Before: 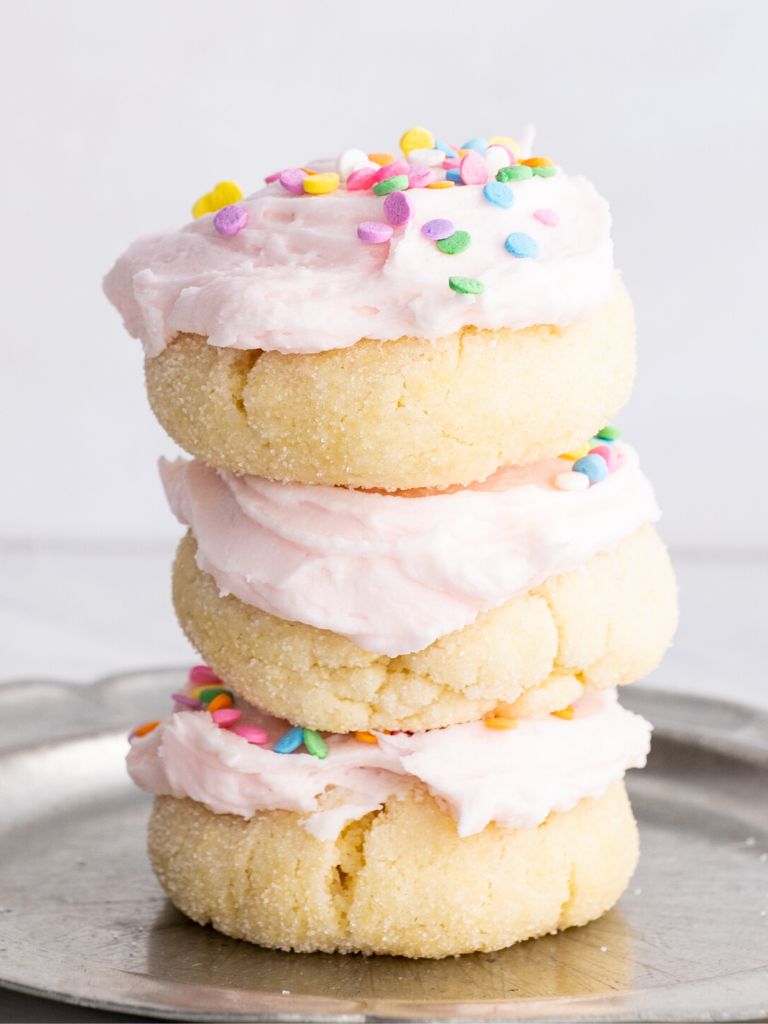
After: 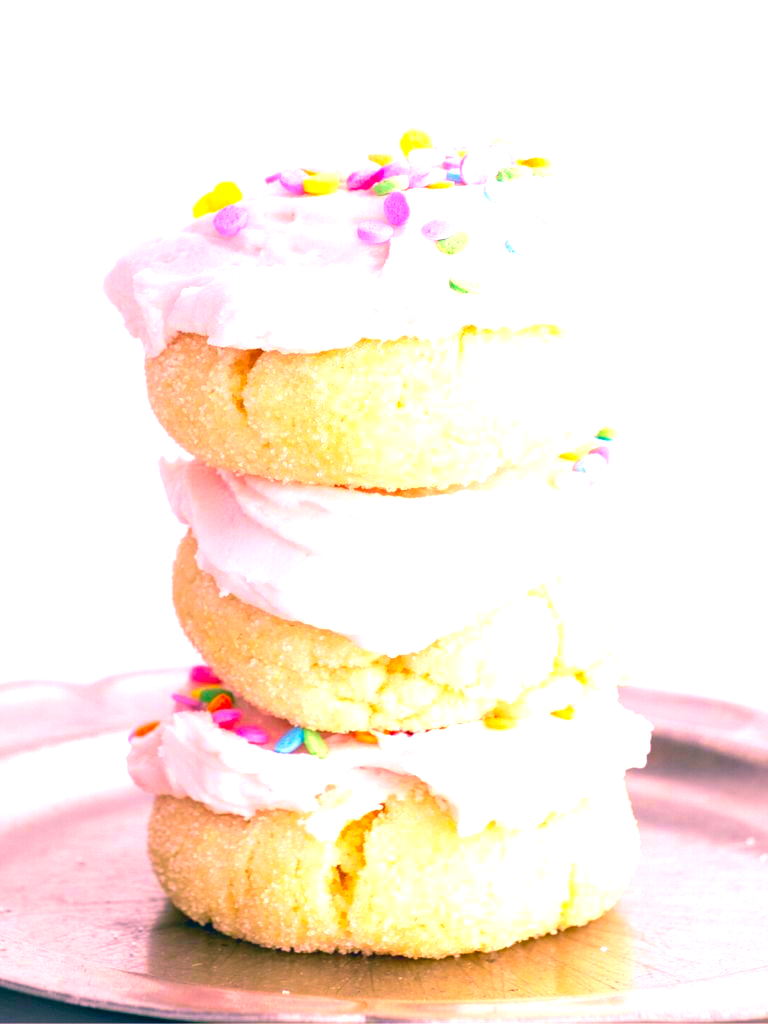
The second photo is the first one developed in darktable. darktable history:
contrast equalizer: octaves 7, y [[0.5, 0.488, 0.462, 0.461, 0.491, 0.5], [0.5 ×6], [0.5 ×6], [0 ×6], [0 ×6]]
color correction: highlights a* 16.71, highlights b* 0.343, shadows a* -14.96, shadows b* -13.83, saturation 1.46
exposure: black level correction 0.001, exposure 0.967 EV, compensate exposure bias true, compensate highlight preservation false
velvia: strength 44.32%
